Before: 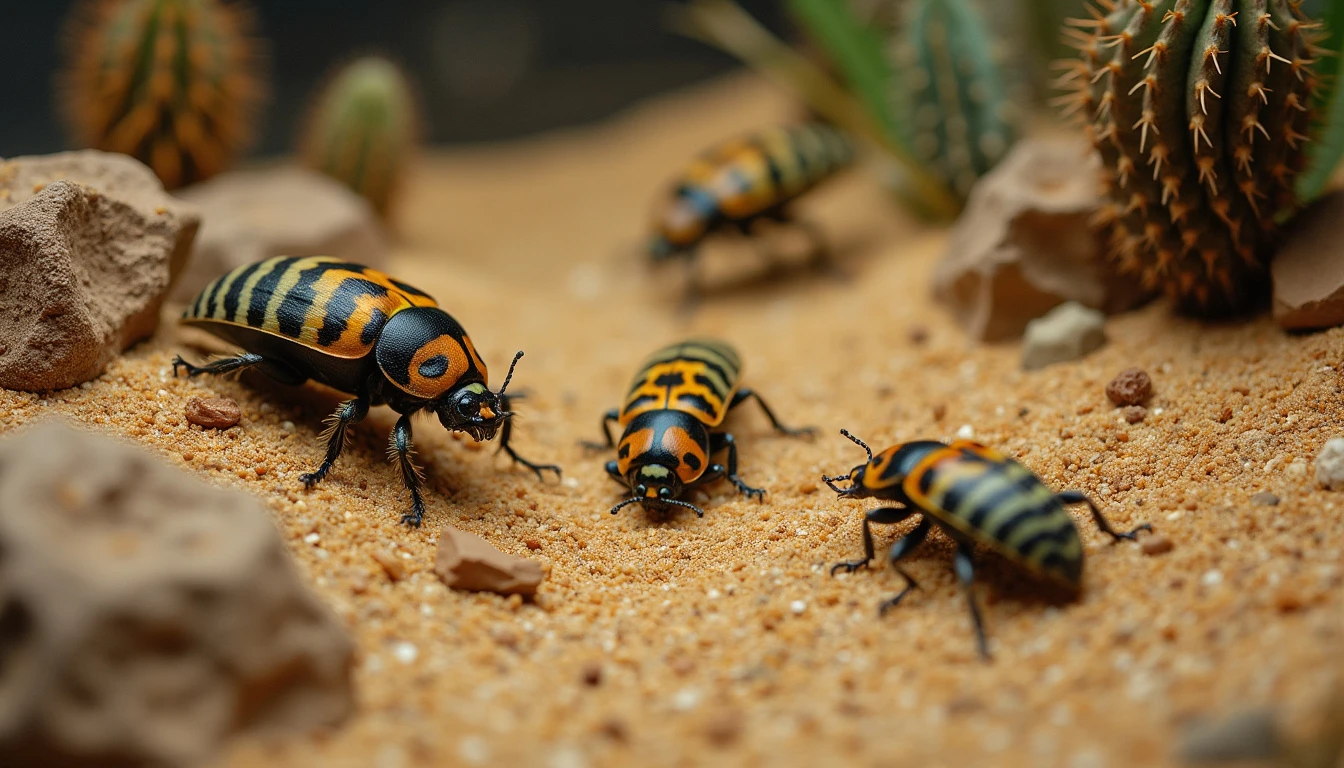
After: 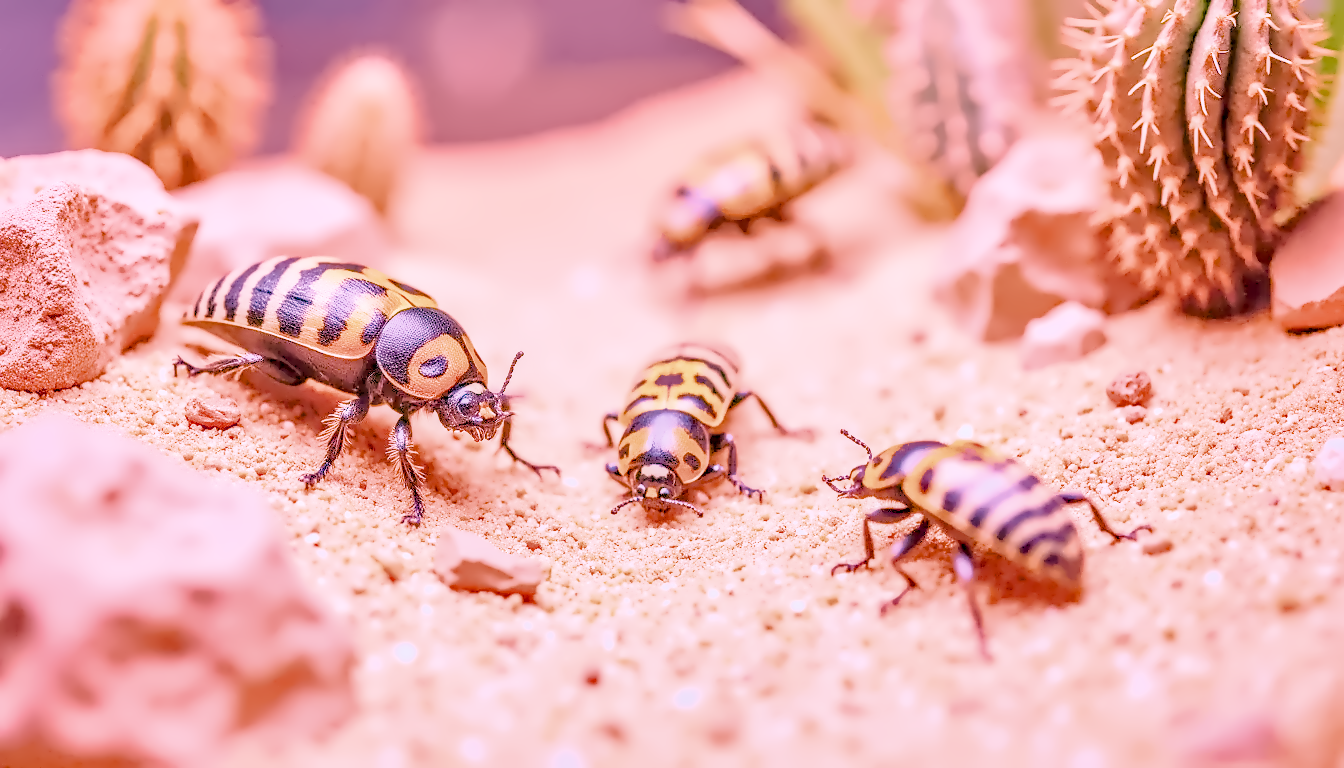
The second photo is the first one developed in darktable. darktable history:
local contrast: on, module defaults
color calibration: illuminant as shot in camera, x 0.358, y 0.373, temperature 4628.91 K
color balance rgb: perceptual saturation grading › global saturation 20%, perceptual saturation grading › highlights -25%, perceptual saturation grading › shadows 25%
denoise (profiled): preserve shadows 1.52, scattering 0.002, a [-1, 0, 0], compensate highlight preservation false
exposure: black level correction 0, exposure 1.1 EV, compensate exposure bias true, compensate highlight preservation false
filmic rgb: black relative exposure -7.65 EV, white relative exposure 4.56 EV, hardness 3.61, contrast 1.05
haze removal: compatibility mode true, adaptive false
highlight reconstruction: on, module defaults
hot pixels: on, module defaults
lens correction: scale 1, crop 1, focal 16, aperture 5.6, distance 1000, camera "Canon EOS RP", lens "Canon RF 16mm F2.8 STM"
shadows and highlights: on, module defaults
white balance: red 2.229, blue 1.46
velvia: on, module defaults
raw denoise: x [[0, 0.25, 0.5, 0.75, 1] ×4]
contrast equalizer "denoise & sharpen": octaves 7, y [[0.5, 0.542, 0.583, 0.625, 0.667, 0.708], [0.5 ×6], [0.5 ×6], [0, 0.033, 0.067, 0.1, 0.133, 0.167], [0, 0.05, 0.1, 0.15, 0.2, 0.25]]
raw chromatic aberrations: on, module defaults
tone equalizer "contrast tone curve: soft": -8 EV -0.417 EV, -7 EV -0.389 EV, -6 EV -0.333 EV, -5 EV -0.222 EV, -3 EV 0.222 EV, -2 EV 0.333 EV, -1 EV 0.389 EV, +0 EV 0.417 EV, edges refinement/feathering 500, mask exposure compensation -1.57 EV, preserve details no
